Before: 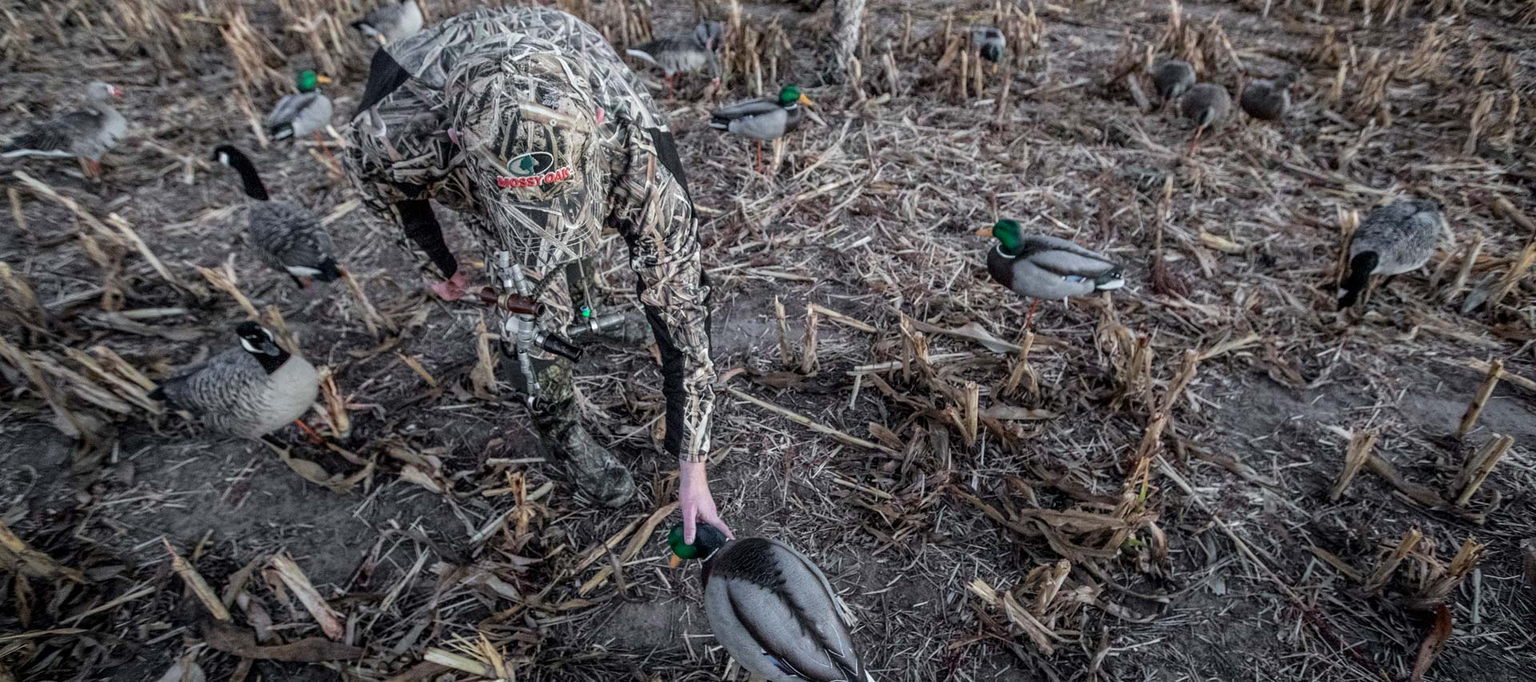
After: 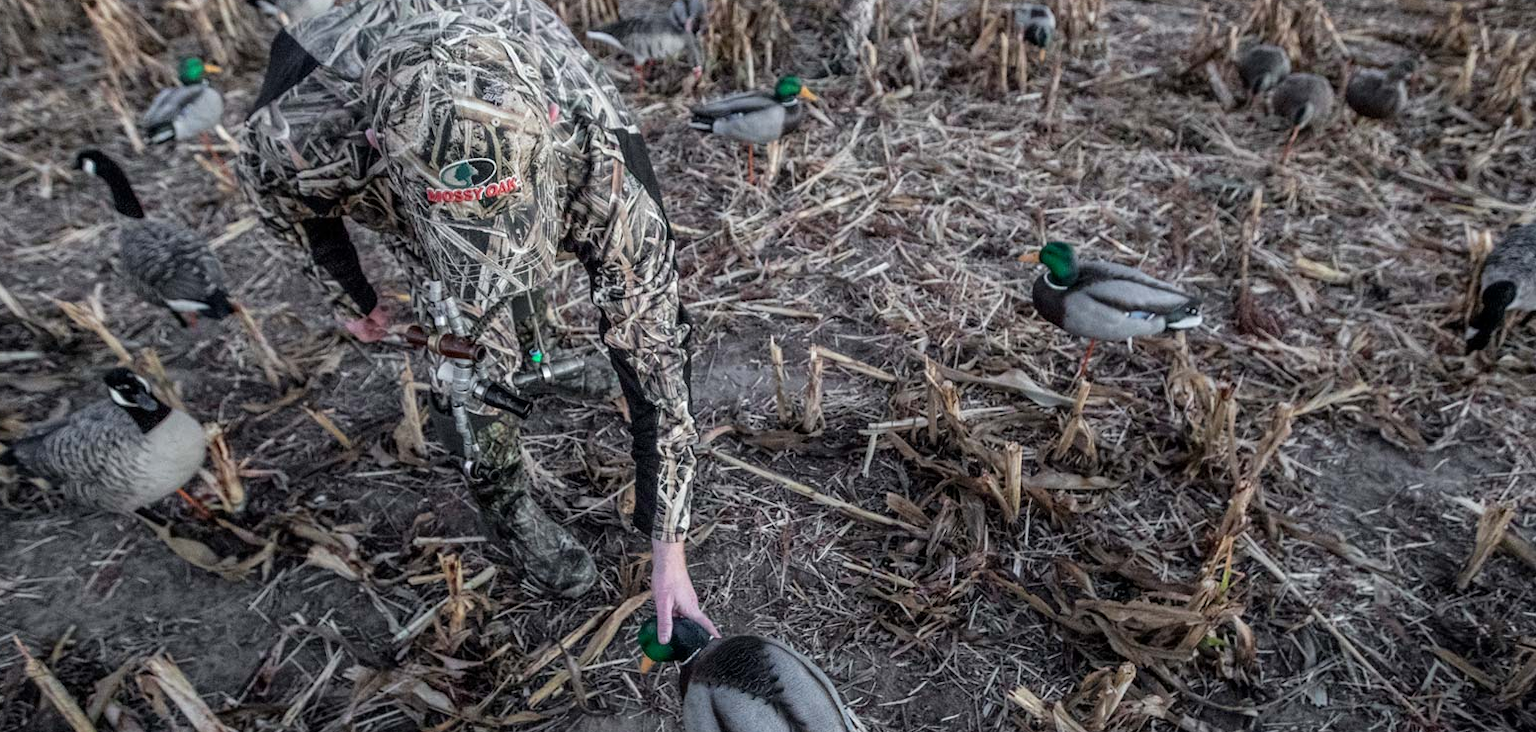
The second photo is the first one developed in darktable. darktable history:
crop: left 9.913%, top 3.601%, right 9.172%, bottom 9.489%
